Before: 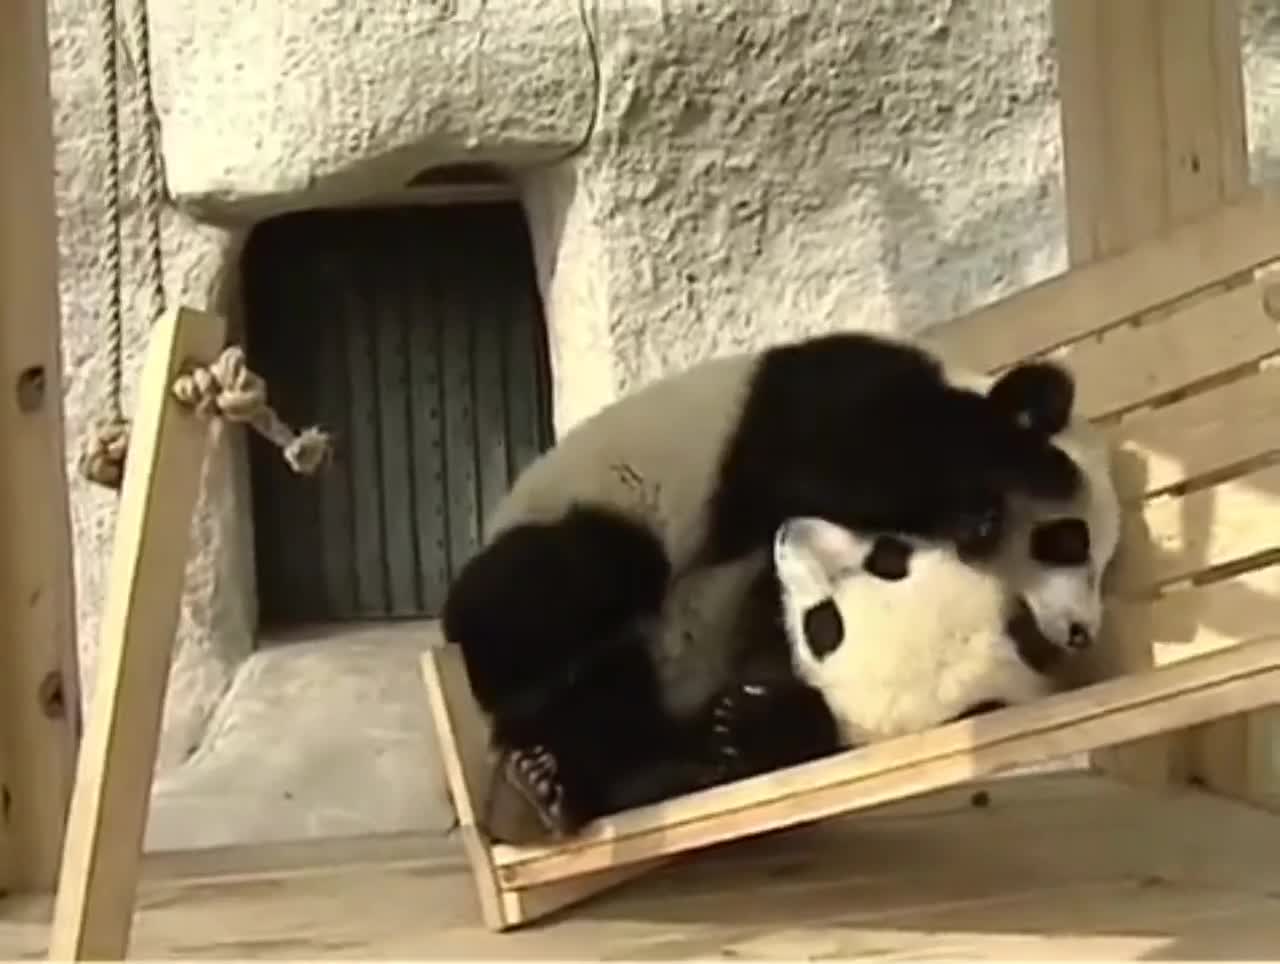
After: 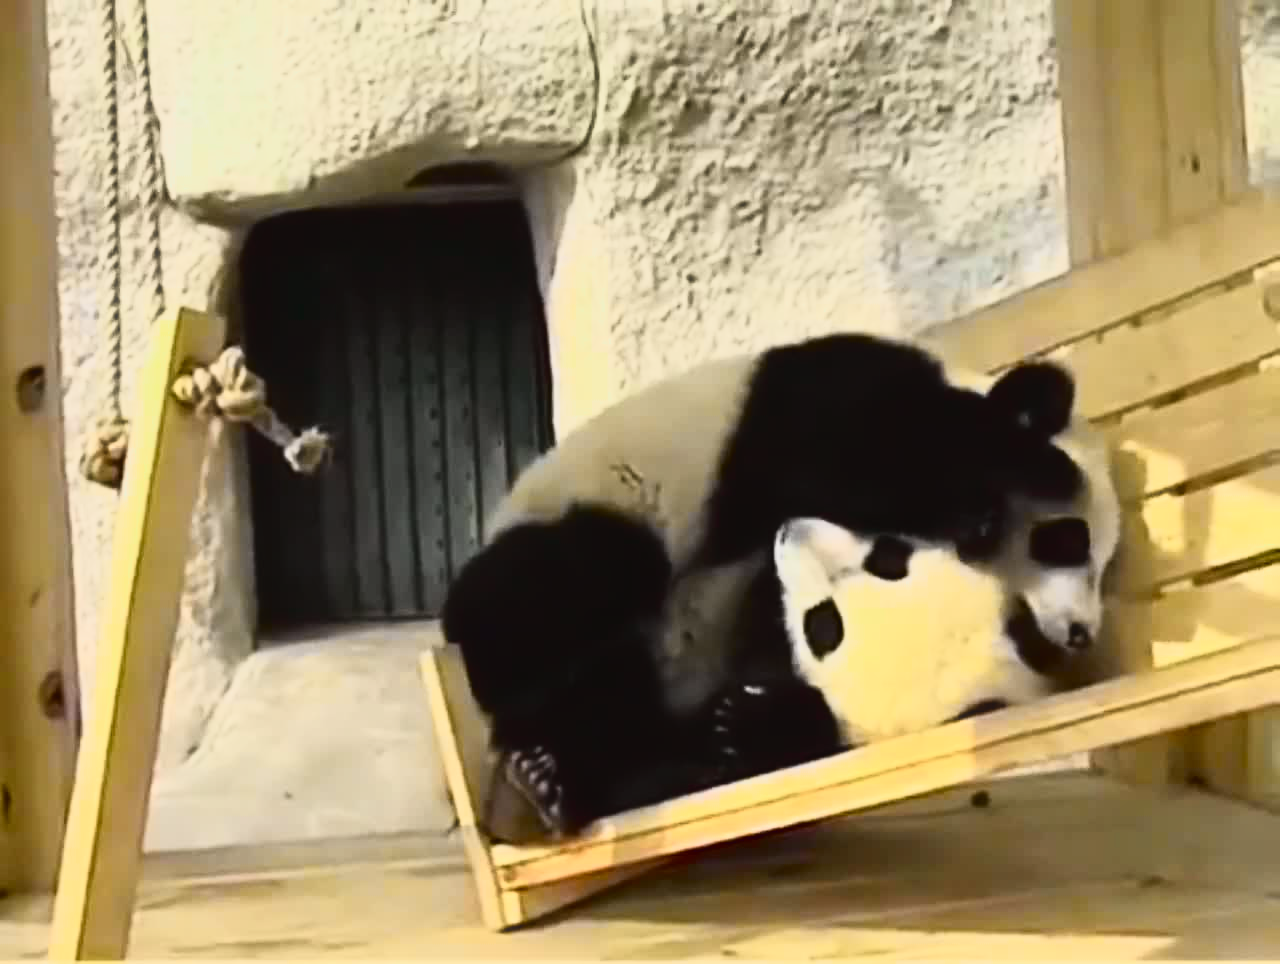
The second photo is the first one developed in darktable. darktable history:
tone curve: curves: ch0 [(0, 0.023) (0.132, 0.075) (0.256, 0.2) (0.463, 0.494) (0.699, 0.816) (0.813, 0.898) (1, 0.943)]; ch1 [(0, 0) (0.32, 0.306) (0.441, 0.41) (0.476, 0.466) (0.498, 0.5) (0.518, 0.519) (0.546, 0.571) (0.604, 0.651) (0.733, 0.817) (1, 1)]; ch2 [(0, 0) (0.312, 0.313) (0.431, 0.425) (0.483, 0.477) (0.503, 0.503) (0.526, 0.507) (0.564, 0.575) (0.614, 0.695) (0.713, 0.767) (0.985, 0.966)], color space Lab, independent channels
haze removal: strength -0.1, adaptive false
